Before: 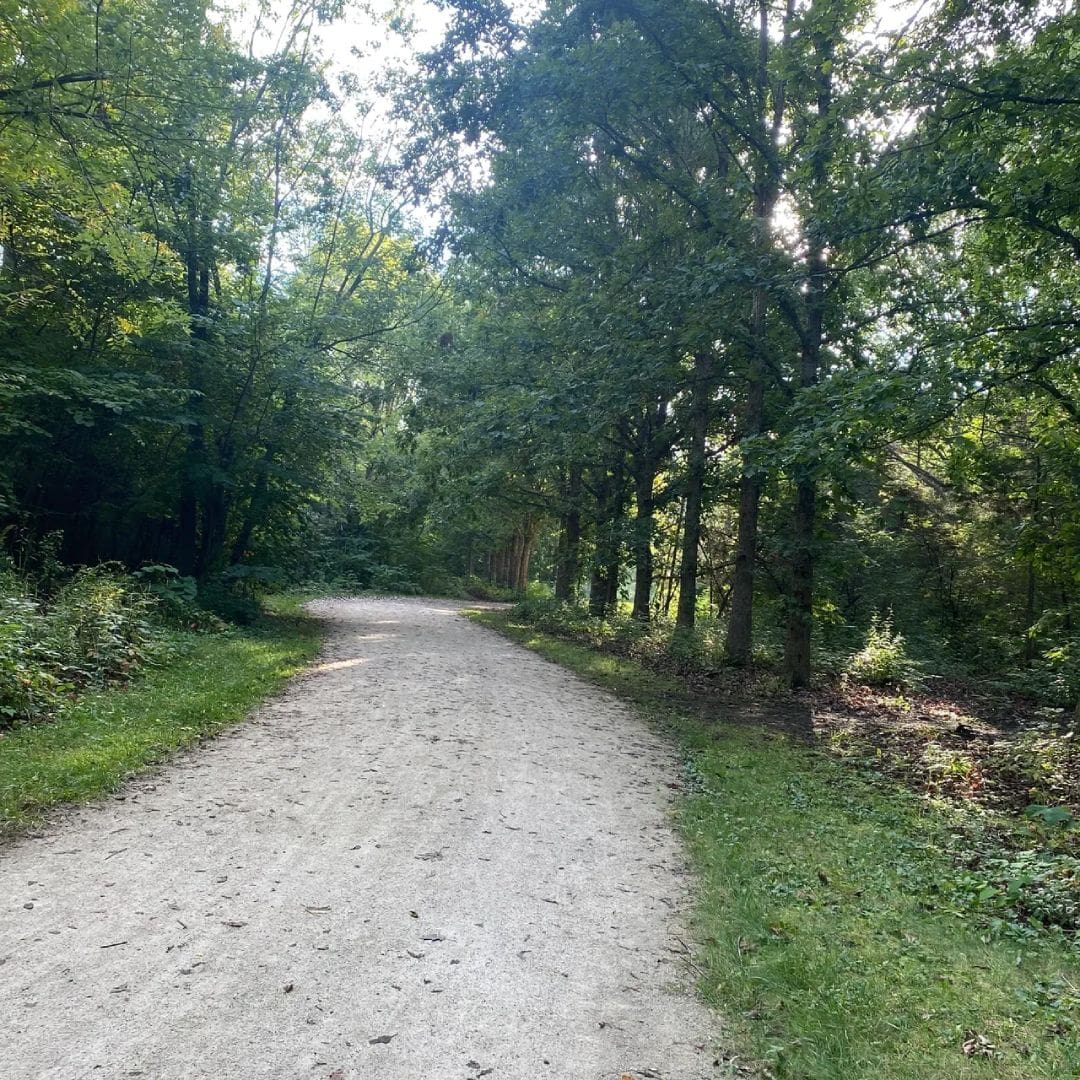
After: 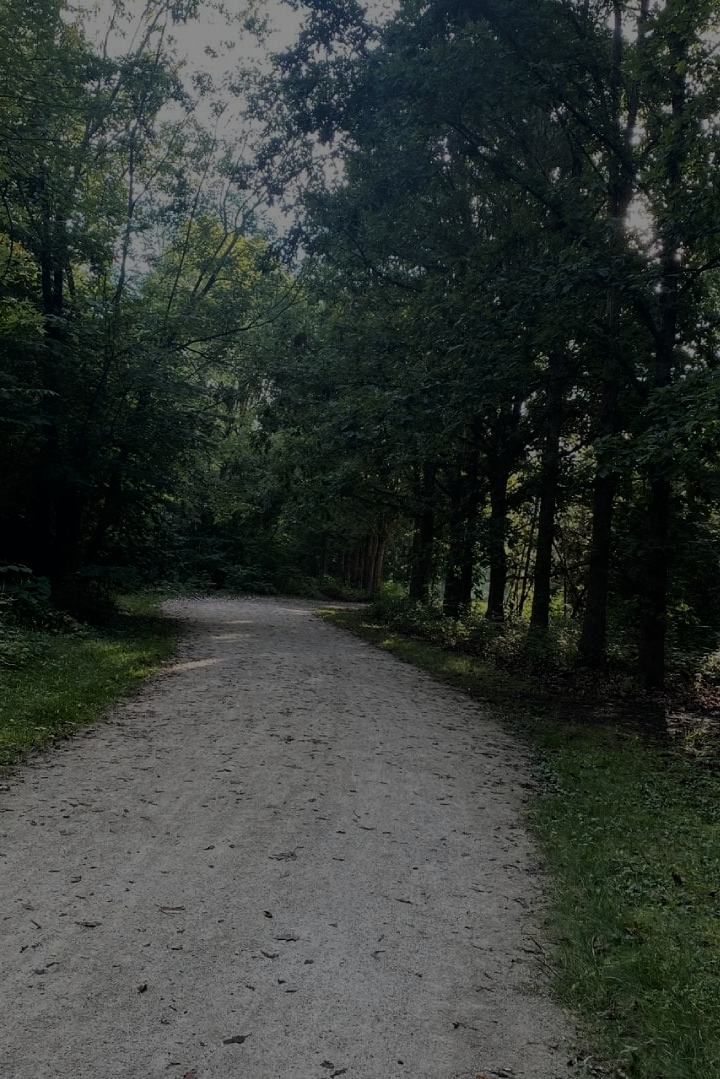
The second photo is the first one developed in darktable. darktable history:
exposure: exposure -2.446 EV, compensate highlight preservation false
tone curve: curves: ch0 [(0, 0) (0.004, 0.001) (0.133, 0.112) (0.325, 0.362) (0.832, 0.893) (1, 1)], color space Lab, linked channels, preserve colors none
crop and rotate: left 13.537%, right 19.796%
